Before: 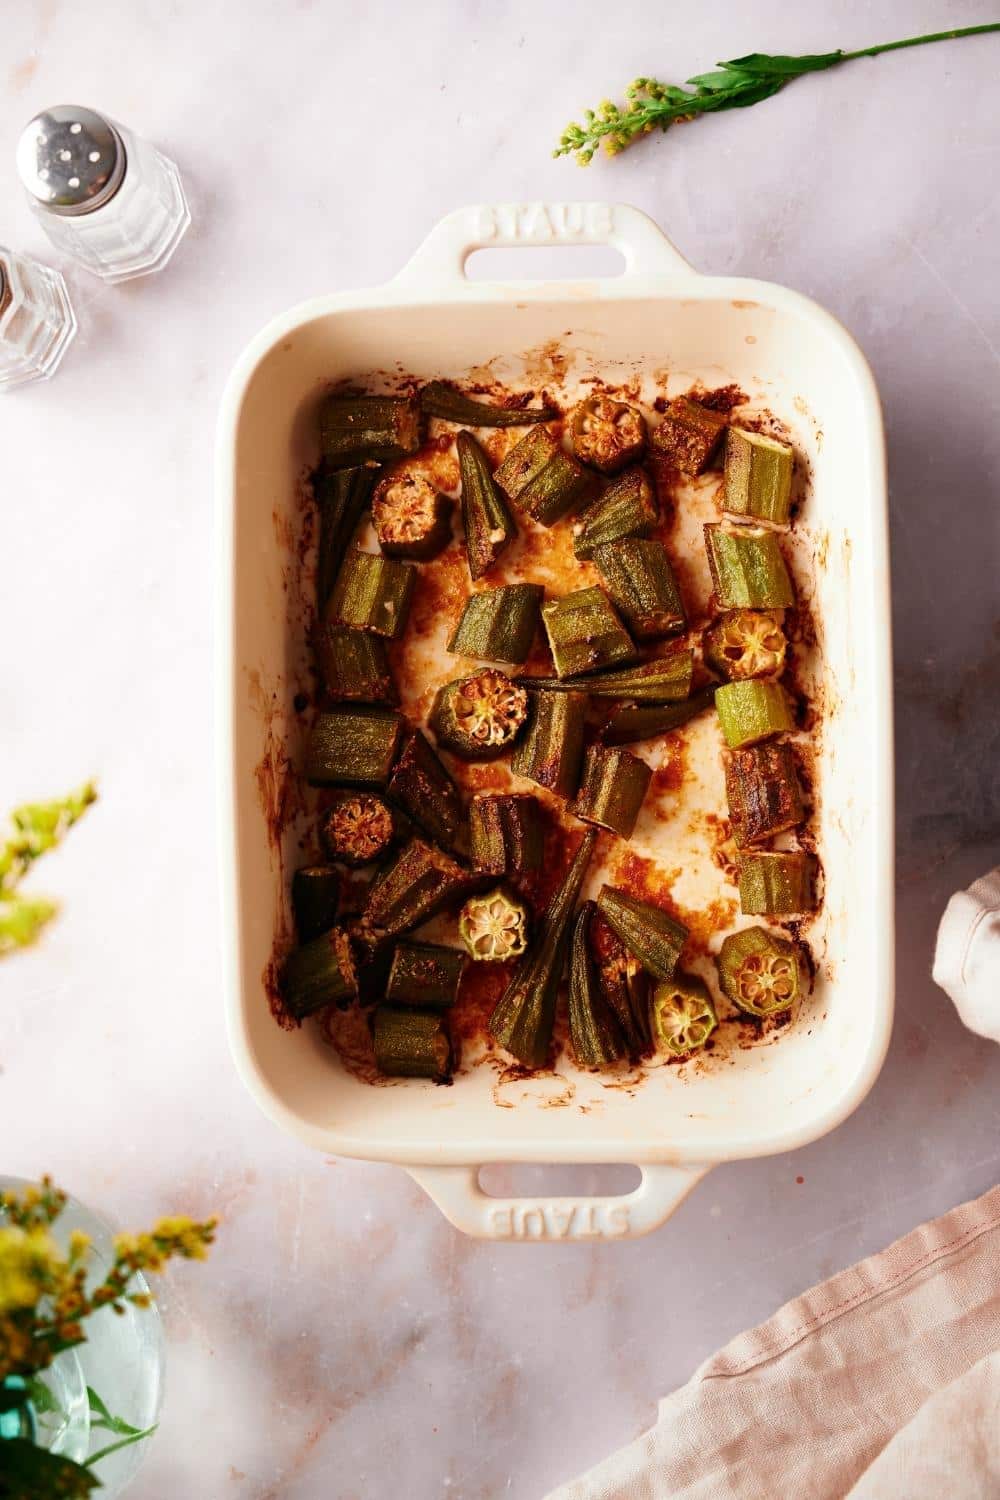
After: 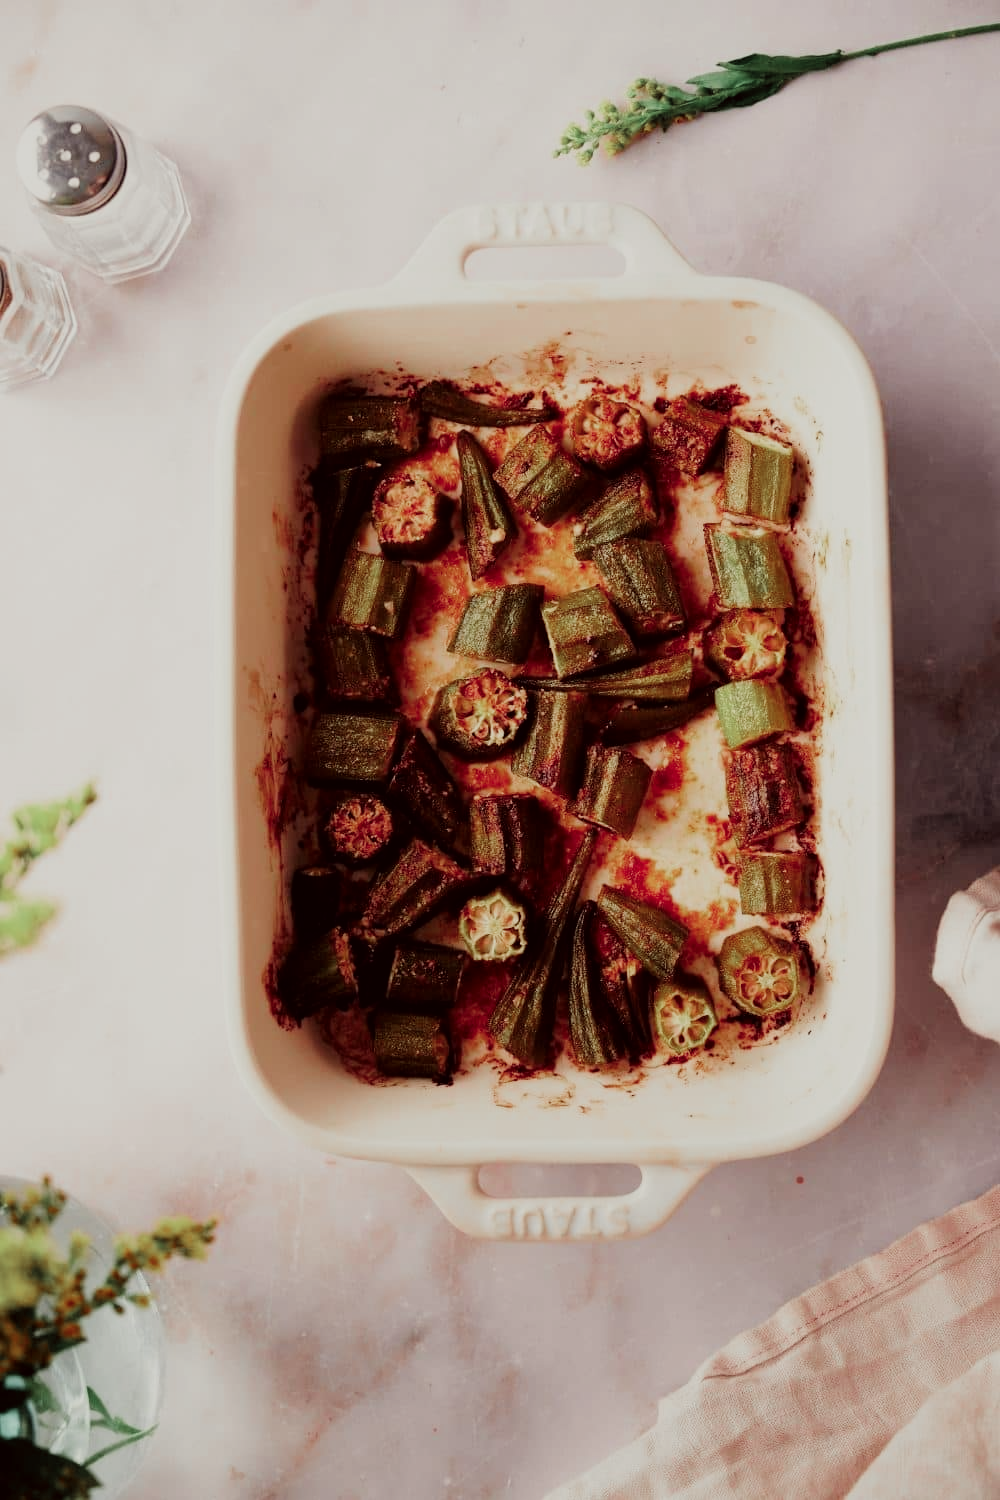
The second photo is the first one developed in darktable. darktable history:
contrast brightness saturation: contrast 0.059, brightness -0.014, saturation -0.246
filmic rgb: black relative exposure -7.65 EV, white relative exposure 4.56 EV, hardness 3.61
color zones: curves: ch0 [(0, 0.466) (0.128, 0.466) (0.25, 0.5) (0.375, 0.456) (0.5, 0.5) (0.625, 0.5) (0.737, 0.652) (0.875, 0.5)]; ch1 [(0, 0.603) (0.125, 0.618) (0.261, 0.348) (0.372, 0.353) (0.497, 0.363) (0.611, 0.45) (0.731, 0.427) (0.875, 0.518) (0.998, 0.652)]; ch2 [(0, 0.559) (0.125, 0.451) (0.253, 0.564) (0.37, 0.578) (0.5, 0.466) (0.625, 0.471) (0.731, 0.471) (0.88, 0.485)]
color correction: highlights a* -0.946, highlights b* 4.66, shadows a* 3.59
